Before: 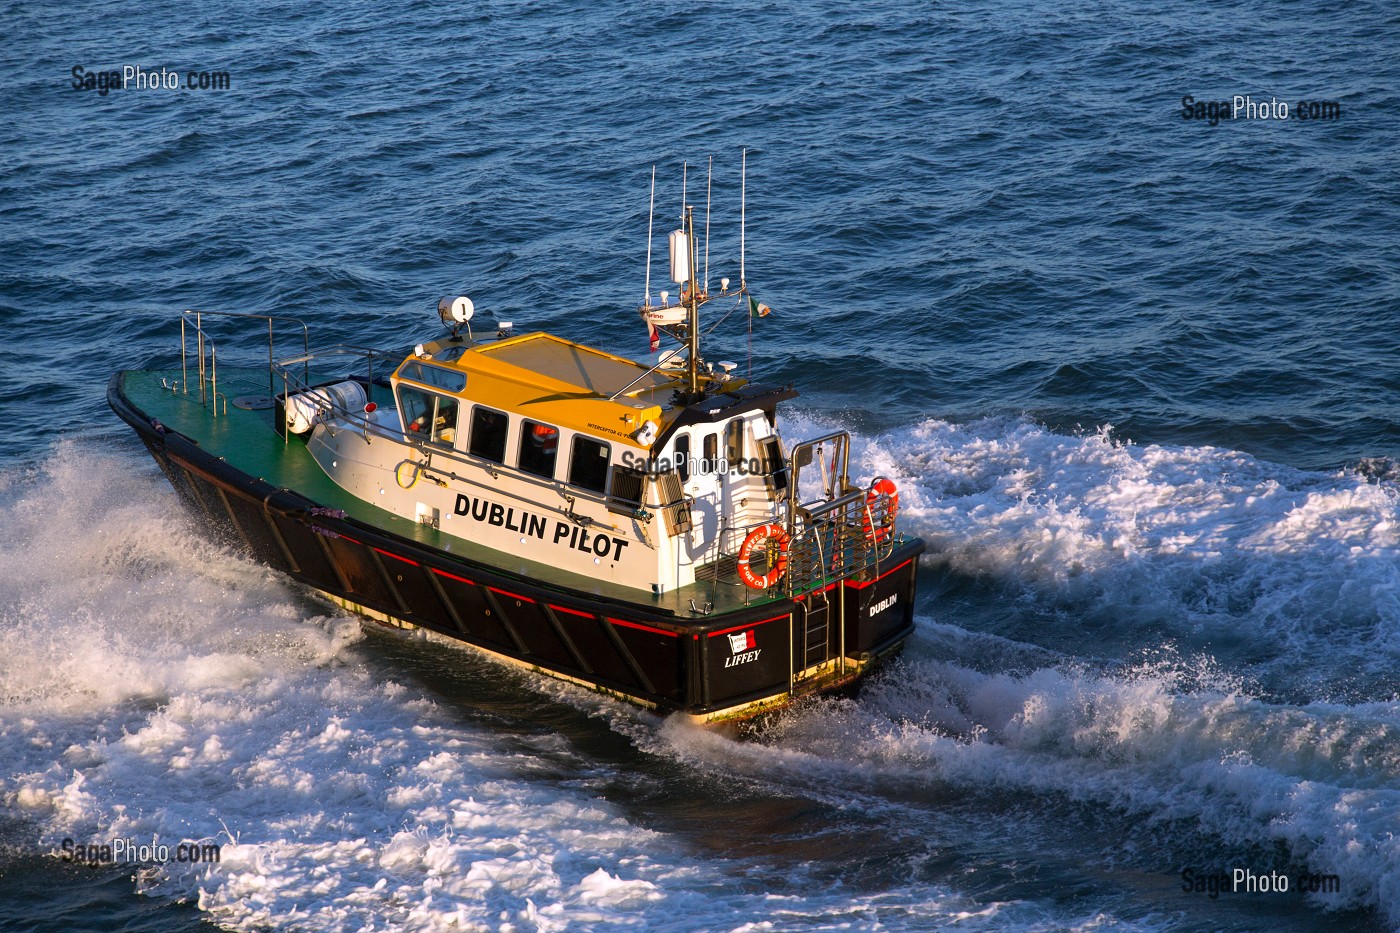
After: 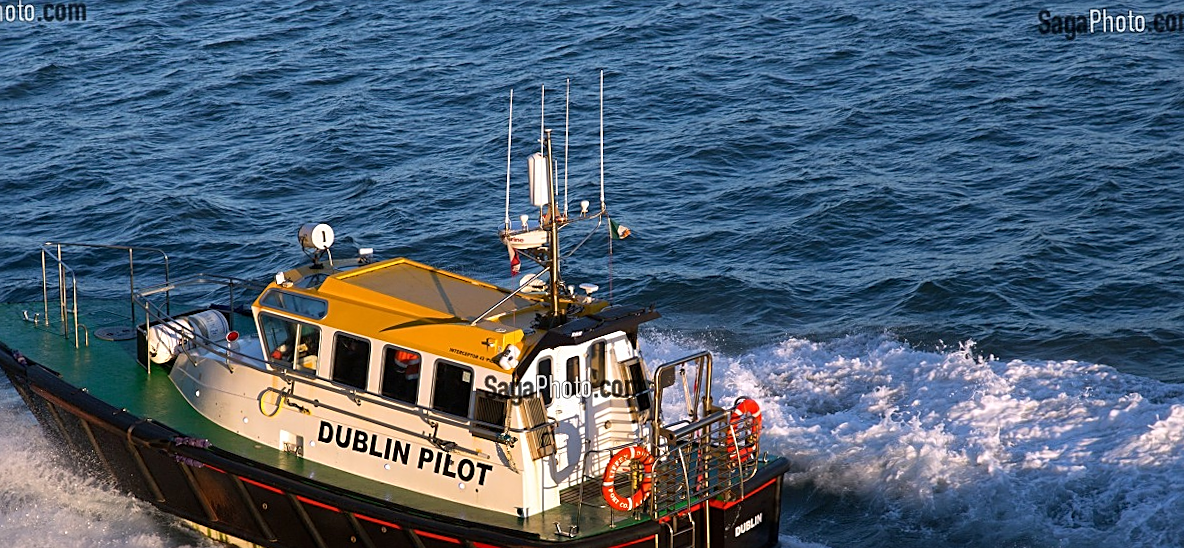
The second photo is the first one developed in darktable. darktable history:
rotate and perspective: rotation -1°, crop left 0.011, crop right 0.989, crop top 0.025, crop bottom 0.975
crop and rotate: left 9.345%, top 7.22%, right 4.982%, bottom 32.331%
sharpen: on, module defaults
